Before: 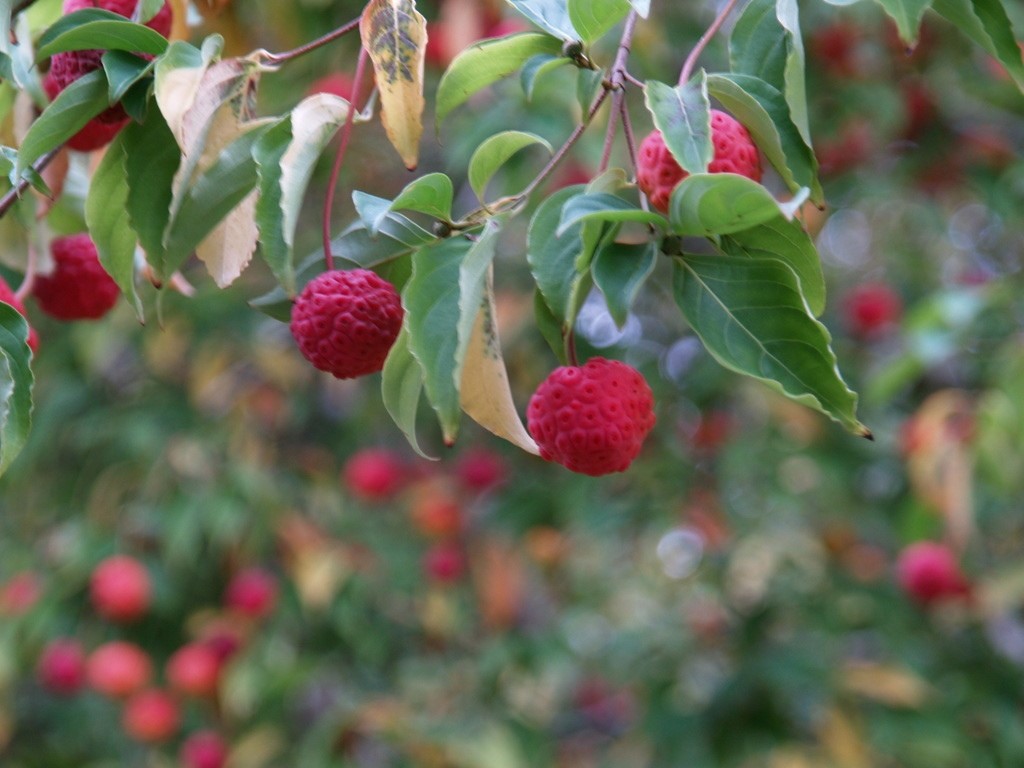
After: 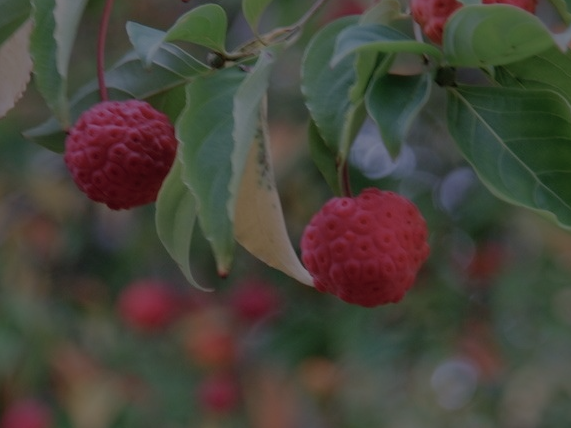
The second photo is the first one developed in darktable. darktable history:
color balance rgb: perceptual brilliance grading › global brilliance -48.39%
crop and rotate: left 22.13%, top 22.054%, right 22.026%, bottom 22.102%
tone equalizer: on, module defaults
shadows and highlights: on, module defaults
